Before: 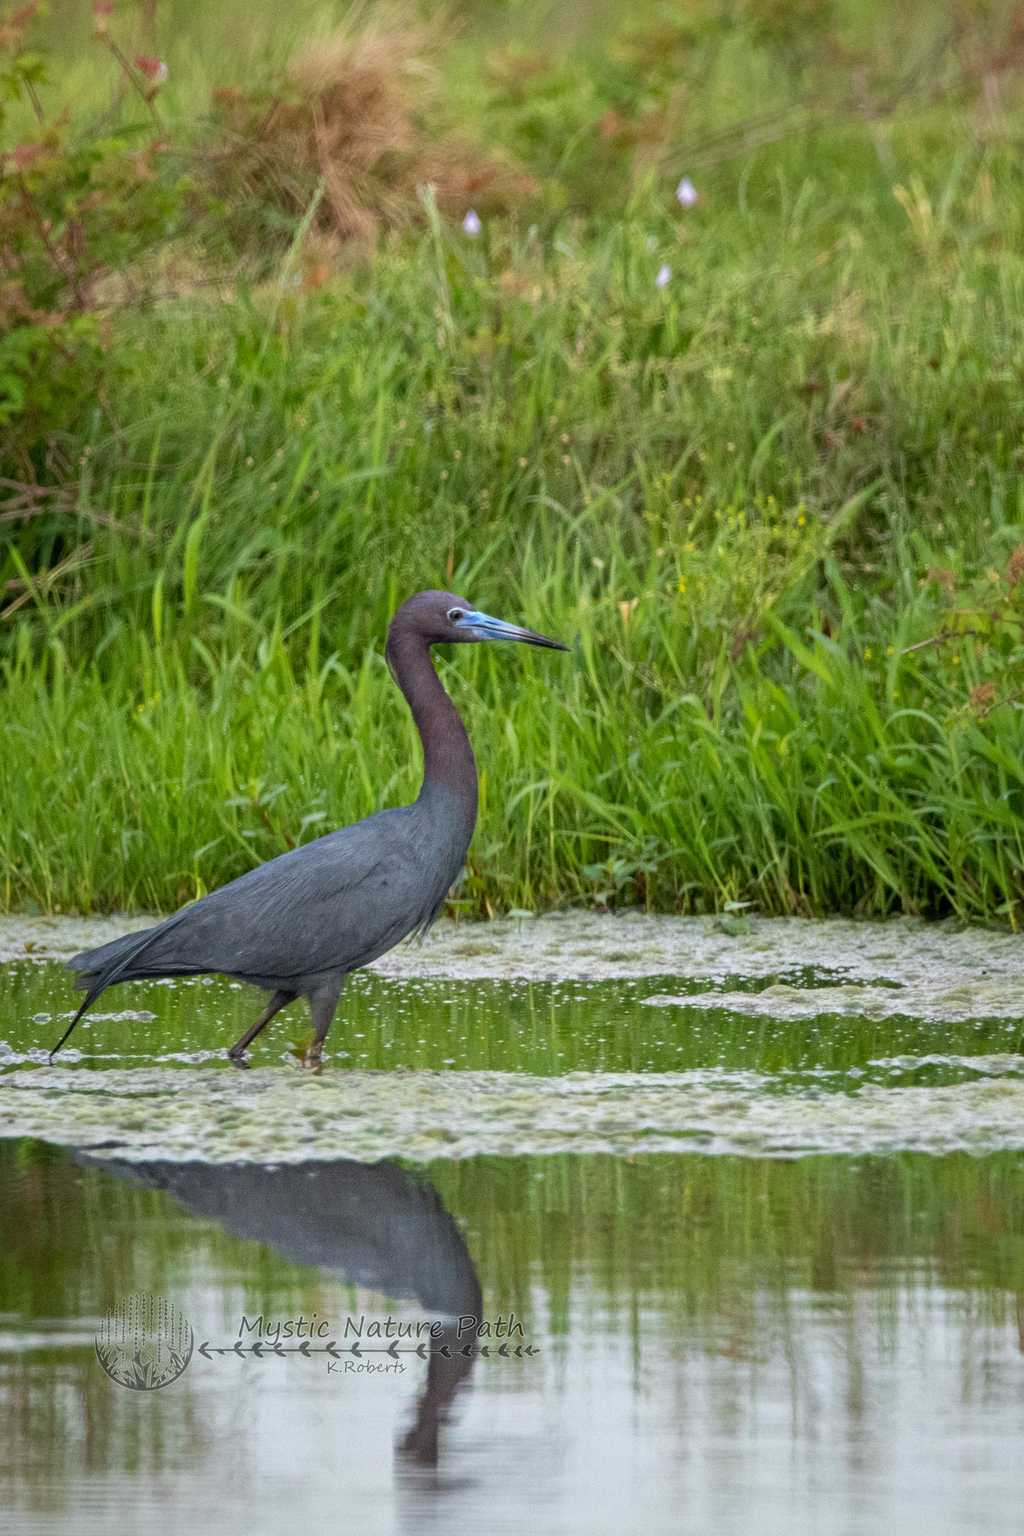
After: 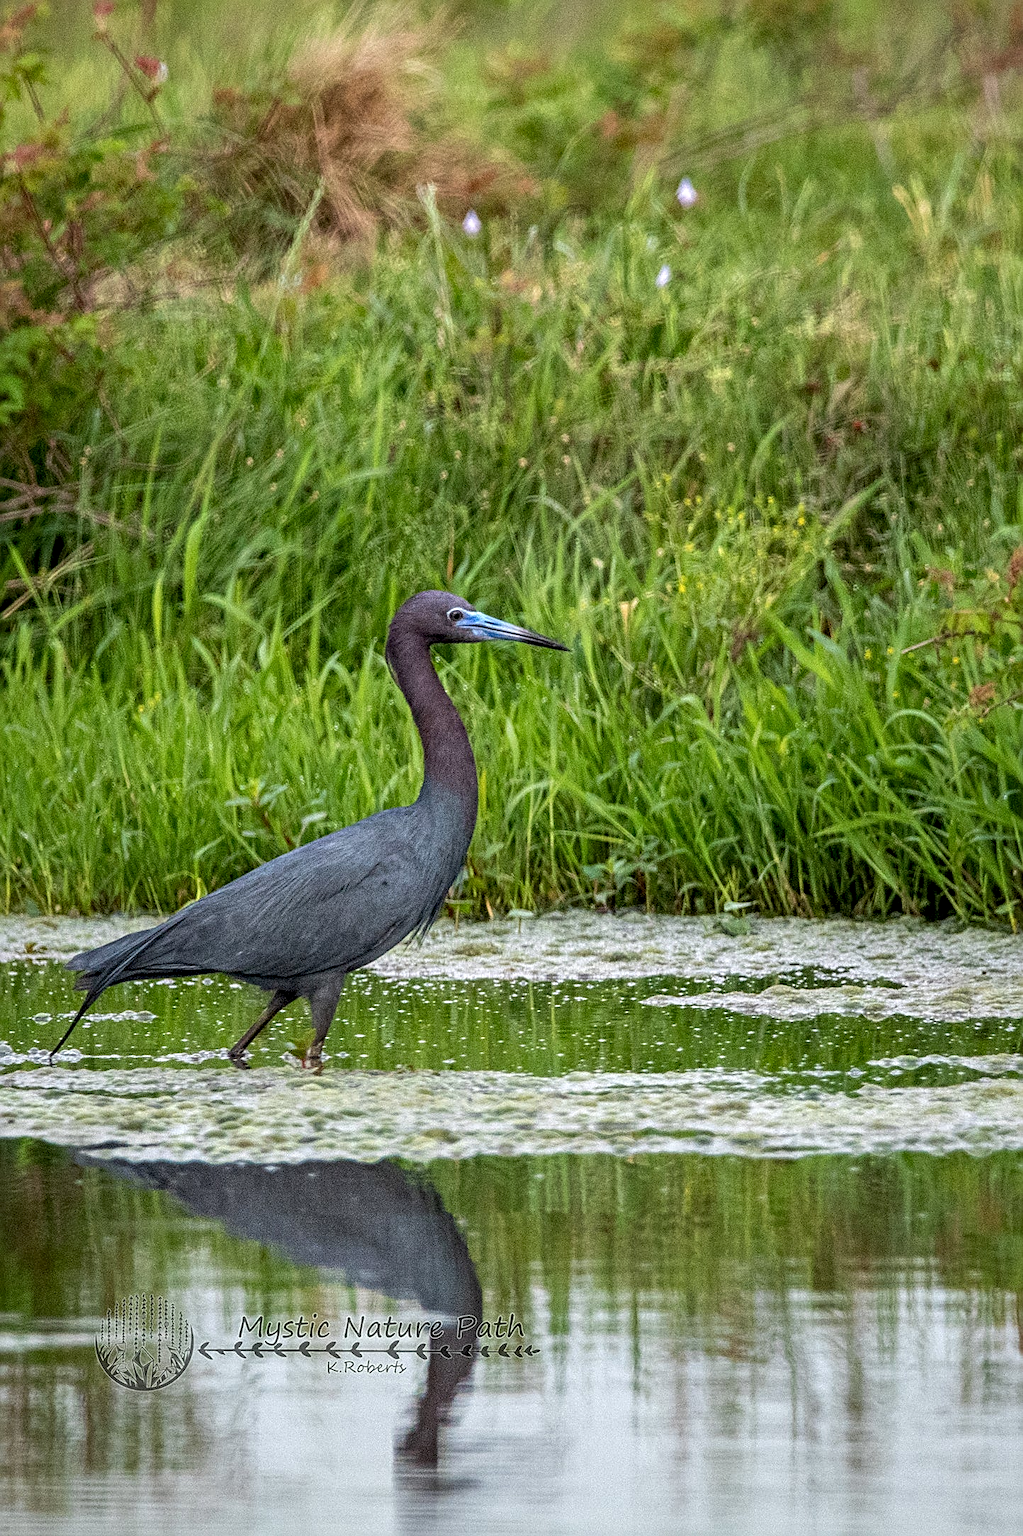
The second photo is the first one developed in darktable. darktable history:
local contrast: on, module defaults
contrast equalizer: octaves 7, y [[0.6 ×6], [0.55 ×6], [0 ×6], [0 ×6], [0 ×6]], mix 0.29
sharpen: amount 0.75
shadows and highlights: shadows 4.1, highlights -17.6, soften with gaussian
